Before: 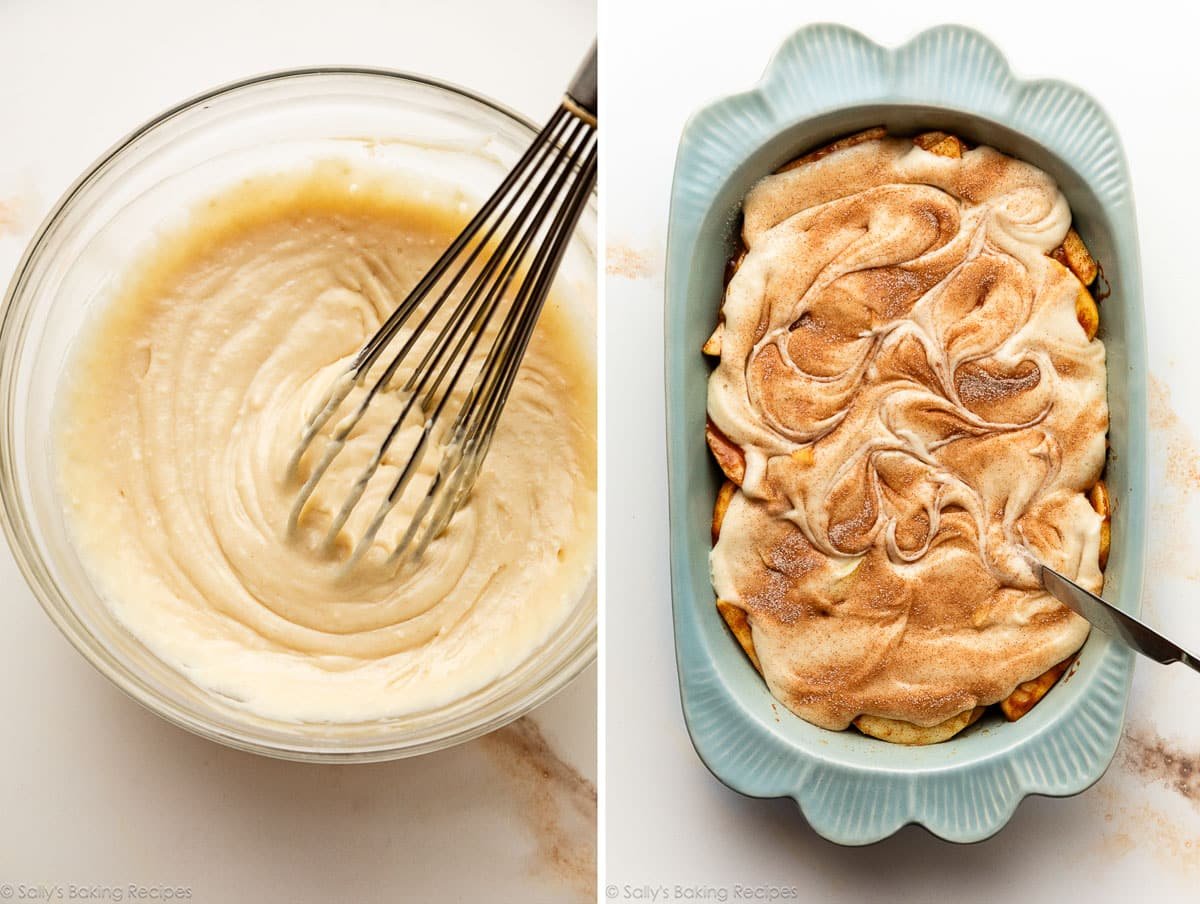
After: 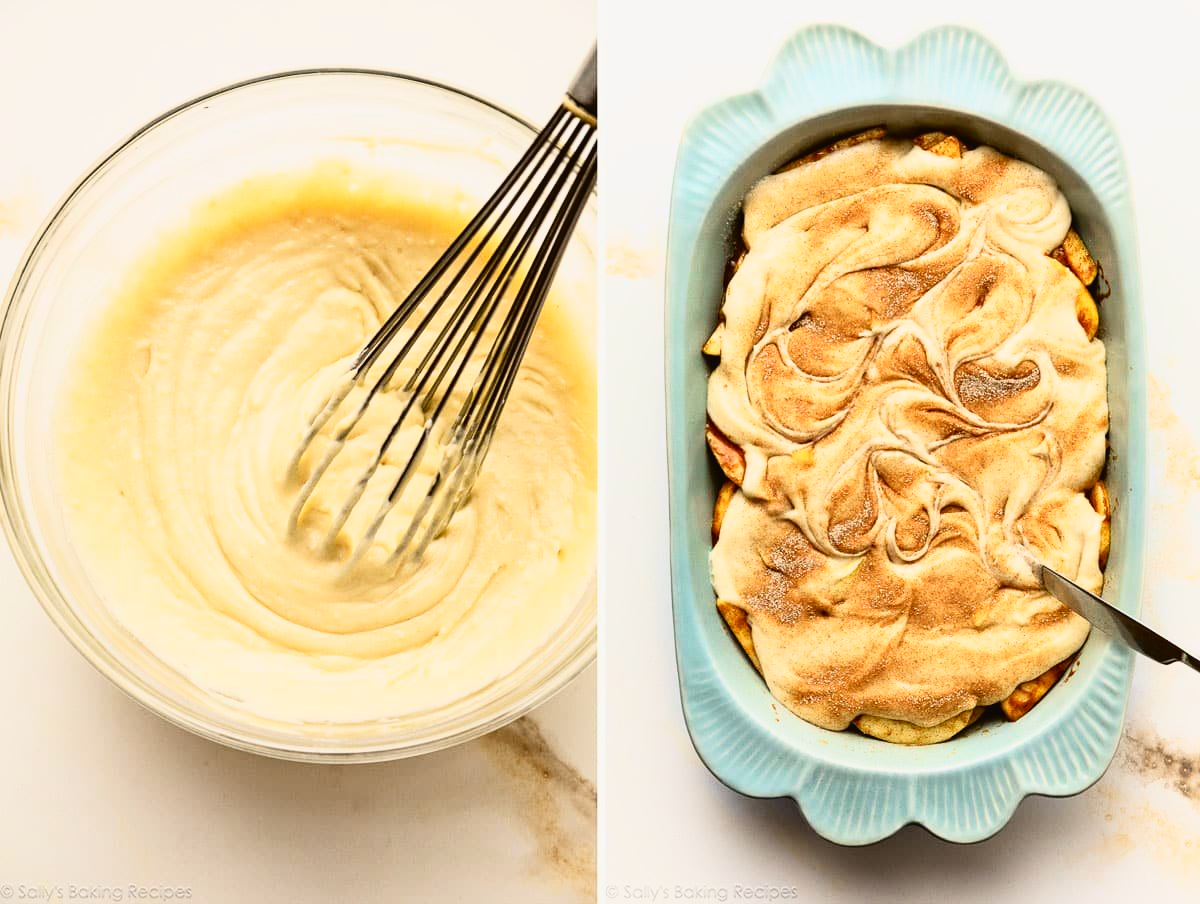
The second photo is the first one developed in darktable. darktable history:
tone curve: curves: ch0 [(0, 0.023) (0.113, 0.084) (0.285, 0.301) (0.673, 0.796) (0.845, 0.932) (0.994, 0.971)]; ch1 [(0, 0) (0.456, 0.437) (0.498, 0.5) (0.57, 0.559) (0.631, 0.639) (1, 1)]; ch2 [(0, 0) (0.417, 0.44) (0.46, 0.453) (0.502, 0.507) (0.55, 0.57) (0.67, 0.712) (1, 1)], color space Lab, independent channels, preserve colors none
